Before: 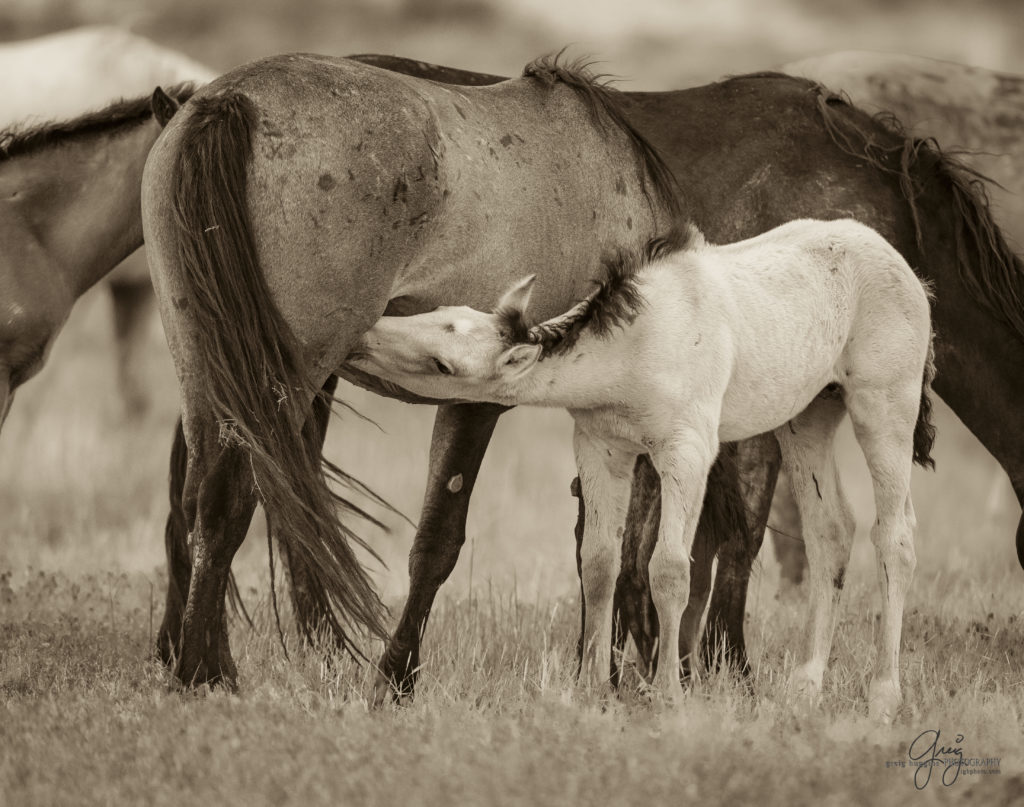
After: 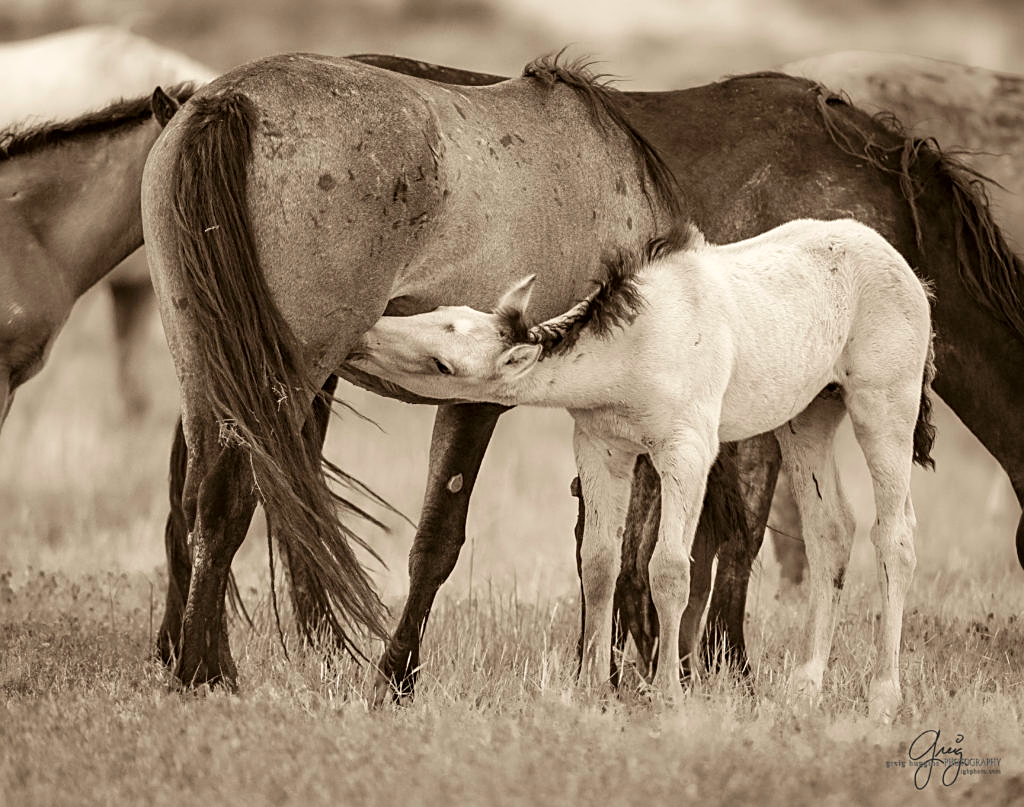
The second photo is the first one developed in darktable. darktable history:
sharpen: on, module defaults
exposure: exposure 0.3 EV, compensate highlight preservation false
